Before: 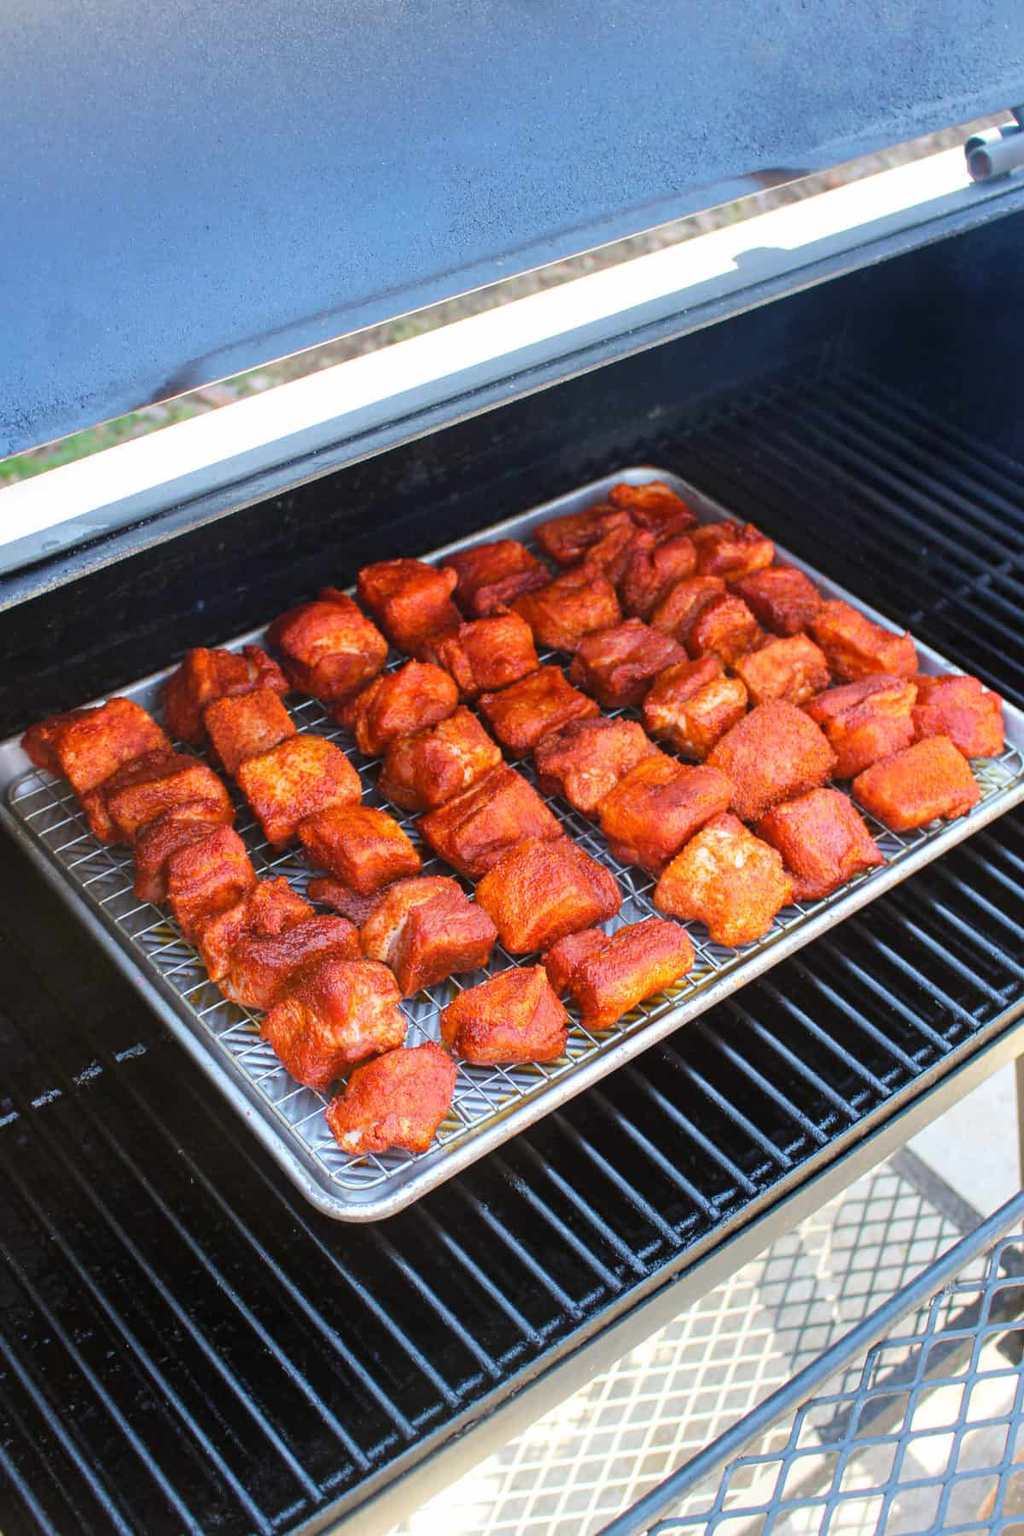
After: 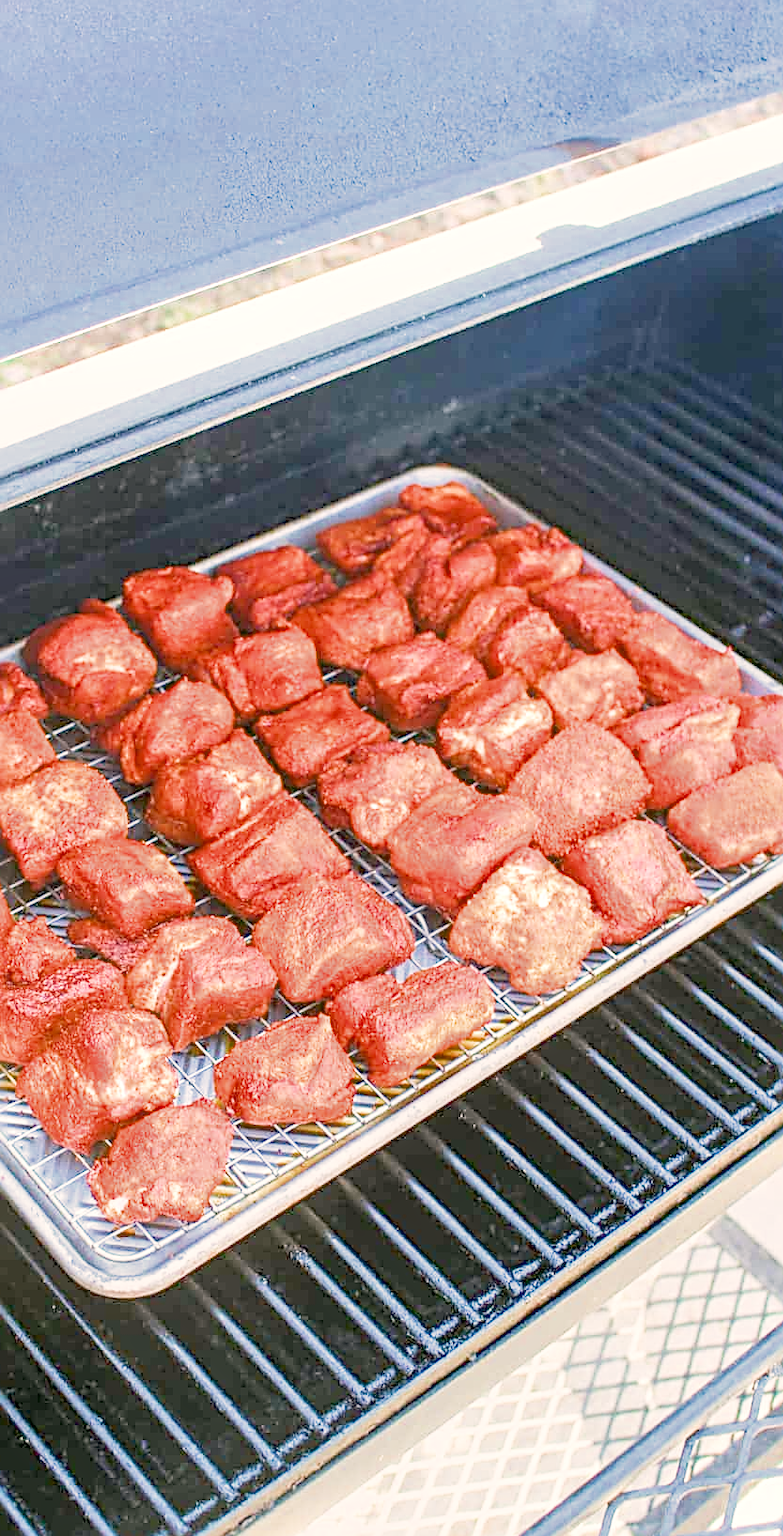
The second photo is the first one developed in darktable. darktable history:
color correction: highlights a* 4.02, highlights b* 4.98, shadows a* -7.55, shadows b* 4.98
sharpen: radius 2.817, amount 0.715
filmic rgb: middle gray luminance 4.29%, black relative exposure -13 EV, white relative exposure 5 EV, threshold 6 EV, target black luminance 0%, hardness 5.19, latitude 59.69%, contrast 0.767, highlights saturation mix 5%, shadows ↔ highlights balance 25.95%, add noise in highlights 0, color science v3 (2019), use custom middle-gray values true, iterations of high-quality reconstruction 0, contrast in highlights soft, enable highlight reconstruction true
crop and rotate: left 24.034%, top 2.838%, right 6.406%, bottom 6.299%
local contrast: on, module defaults
